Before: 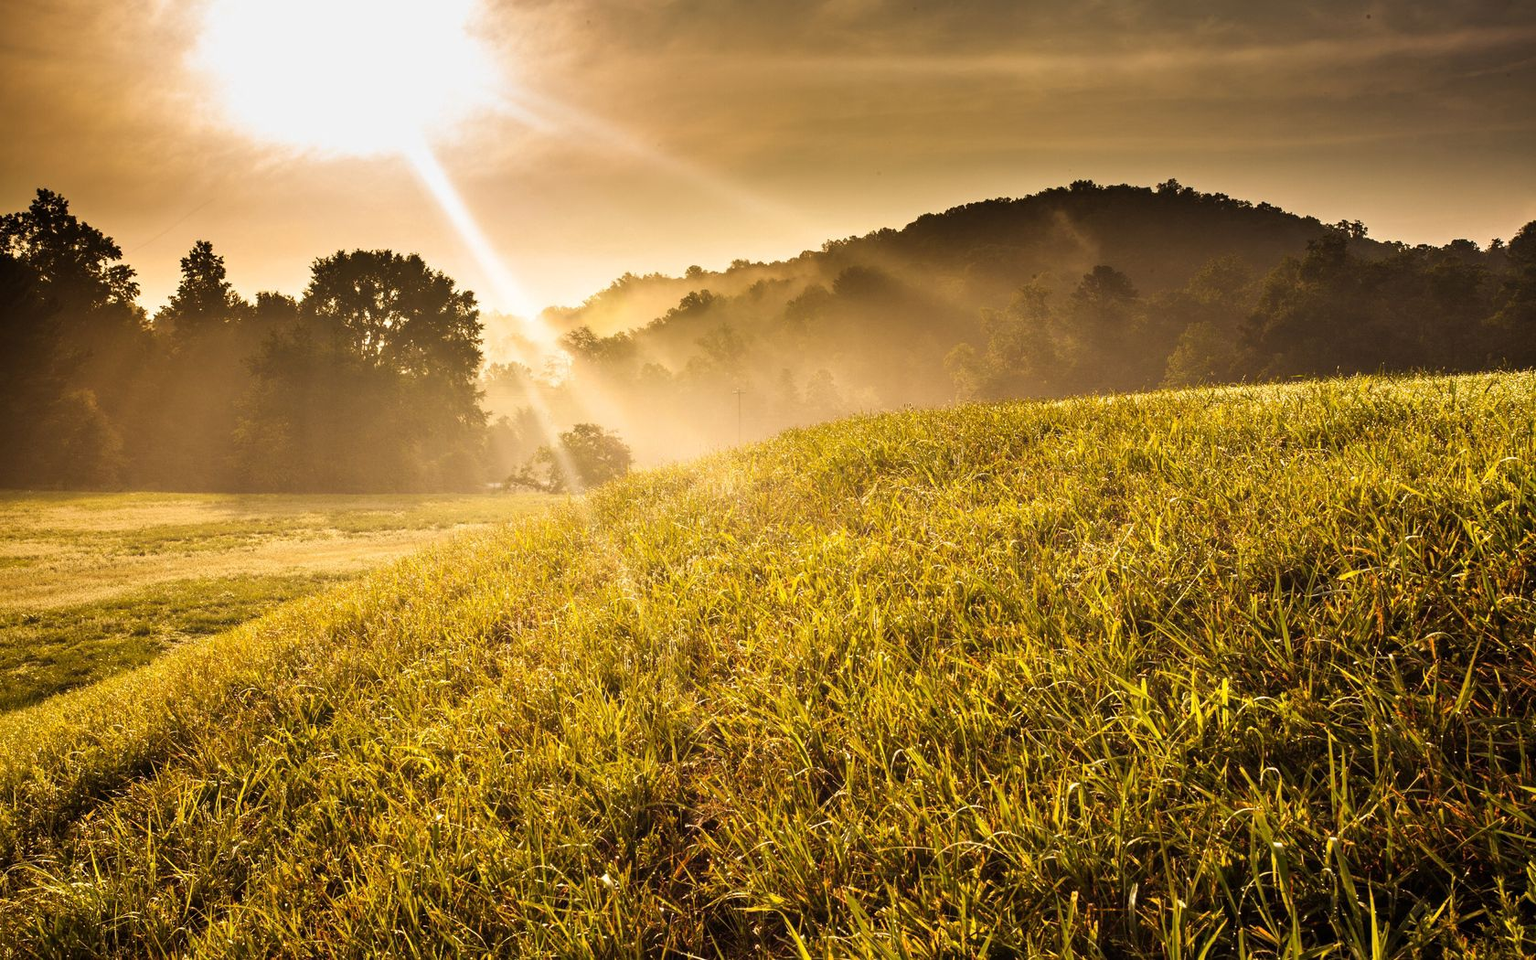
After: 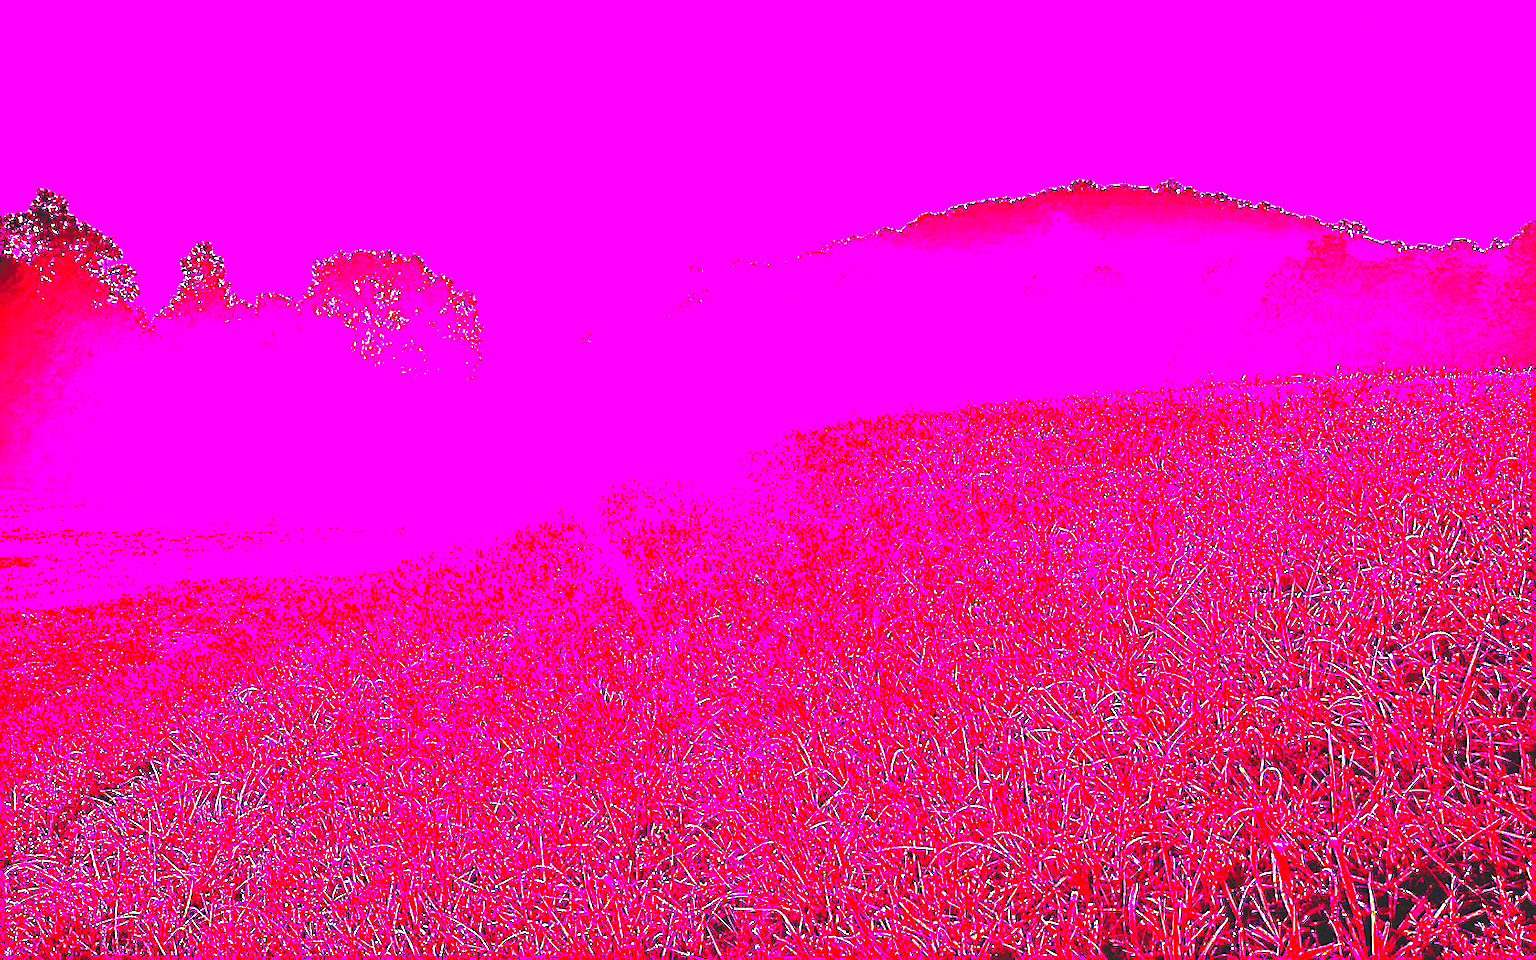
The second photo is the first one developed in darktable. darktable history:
base curve: curves: ch0 [(0, 0.02) (0.083, 0.036) (1, 1)], preserve colors none
white balance: red 8, blue 8
sharpen: on, module defaults
